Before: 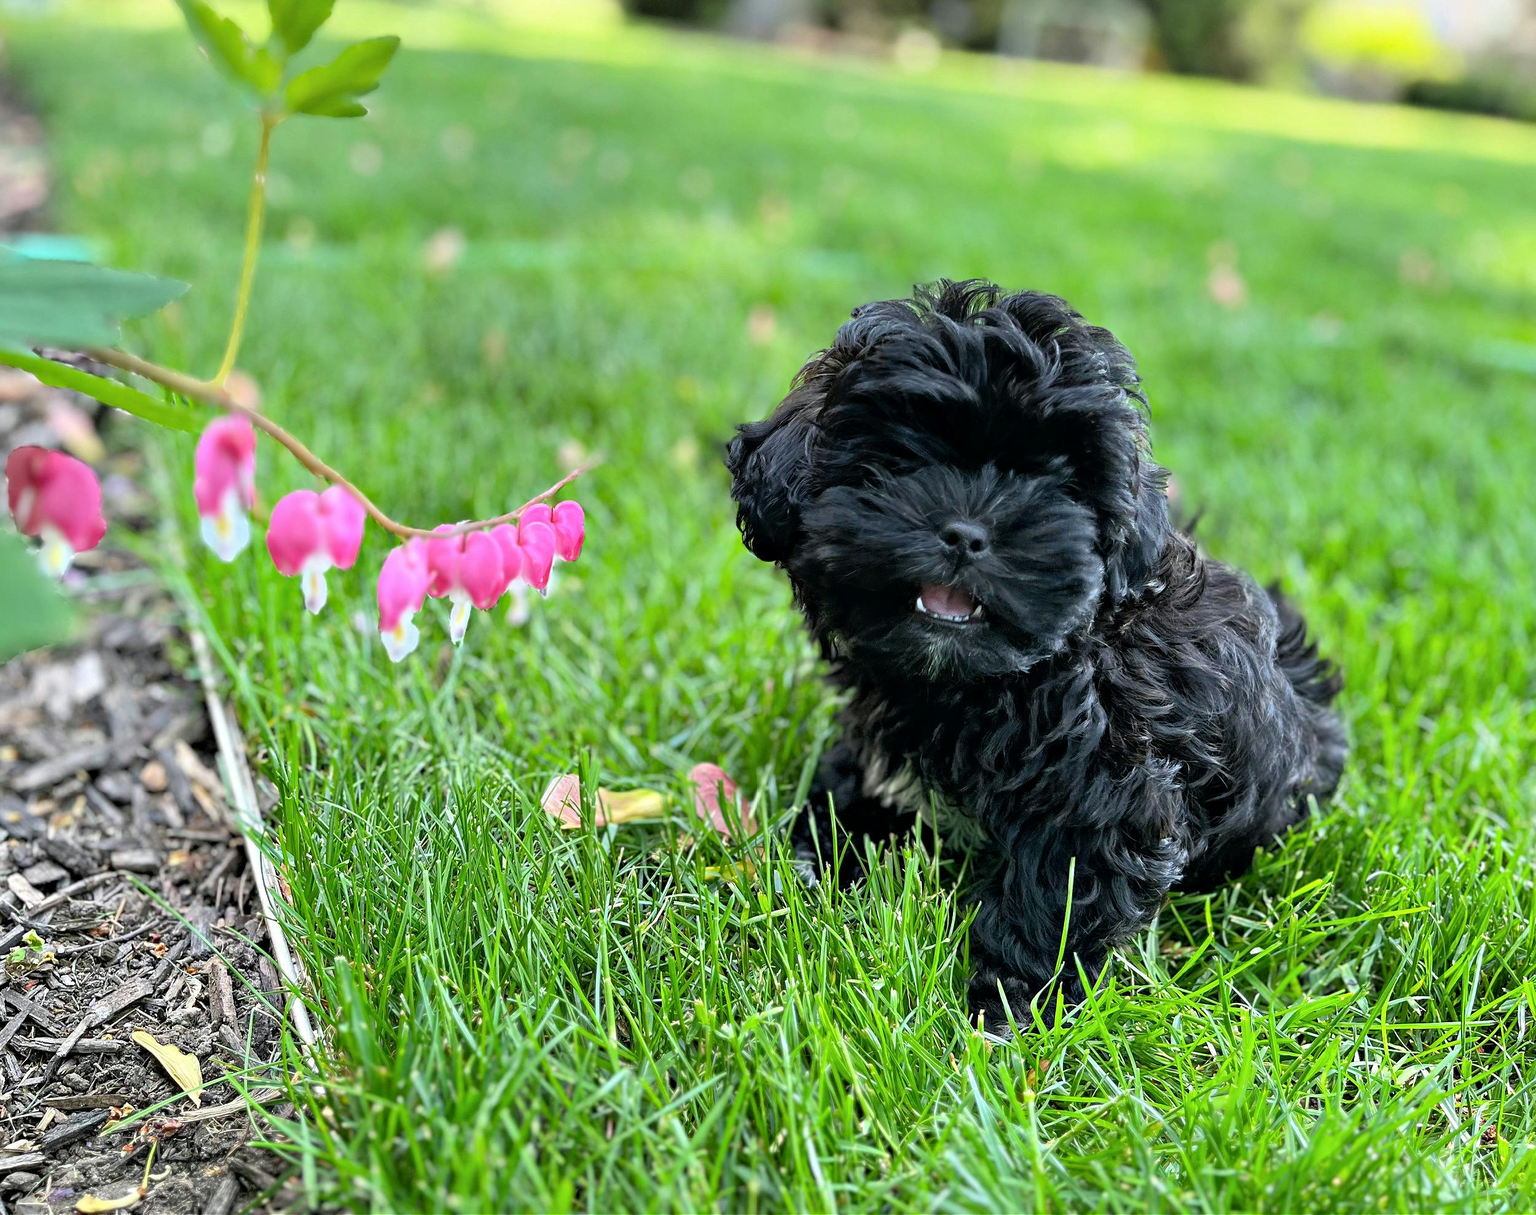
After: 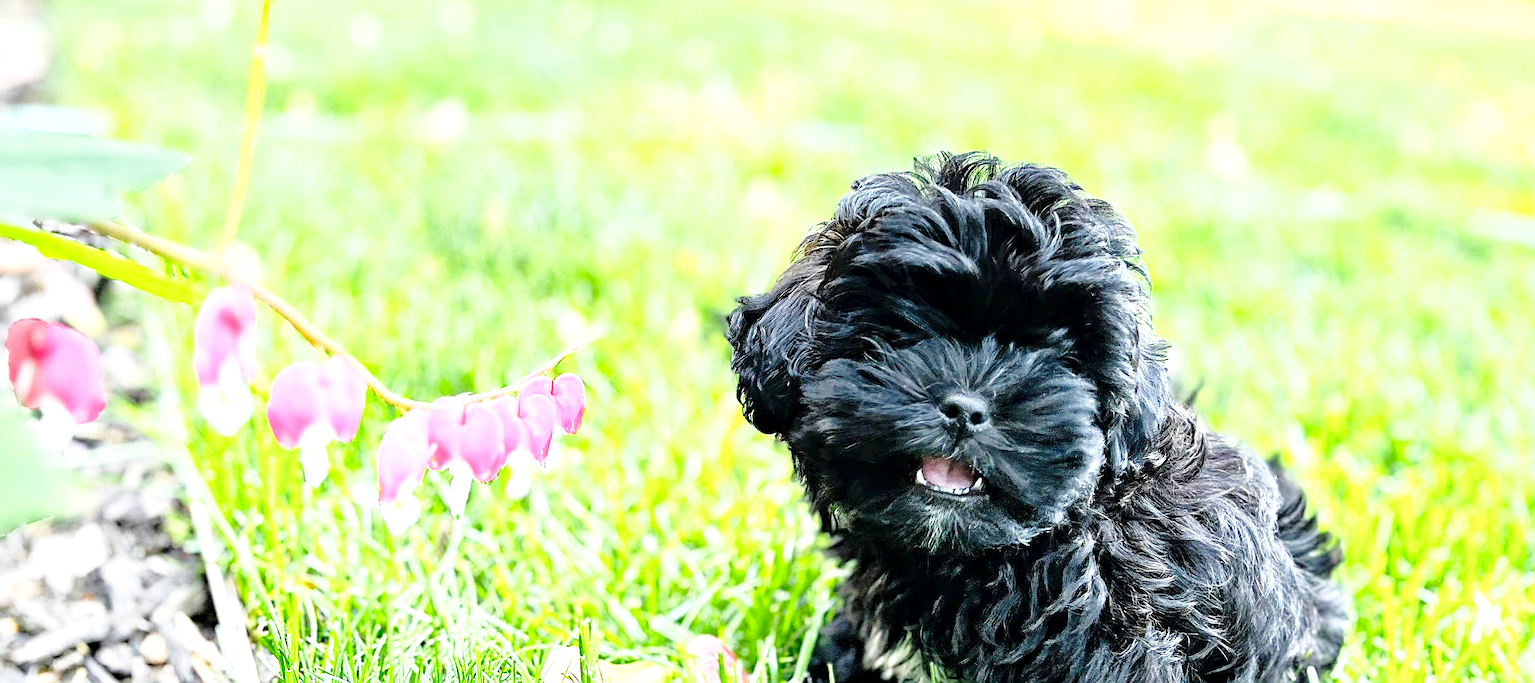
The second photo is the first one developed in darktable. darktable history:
contrast brightness saturation: saturation -0.054
color zones: curves: ch0 [(0.224, 0.526) (0.75, 0.5)]; ch1 [(0.055, 0.526) (0.224, 0.761) (0.377, 0.526) (0.75, 0.5)]
local contrast: mode bilateral grid, contrast 19, coarseness 51, detail 119%, midtone range 0.2
exposure: exposure 0.939 EV, compensate highlight preservation false
crop and rotate: top 10.553%, bottom 33.157%
sharpen: on, module defaults
base curve: curves: ch0 [(0, 0) (0.028, 0.03) (0.121, 0.232) (0.46, 0.748) (0.859, 0.968) (1, 1)], preserve colors none
